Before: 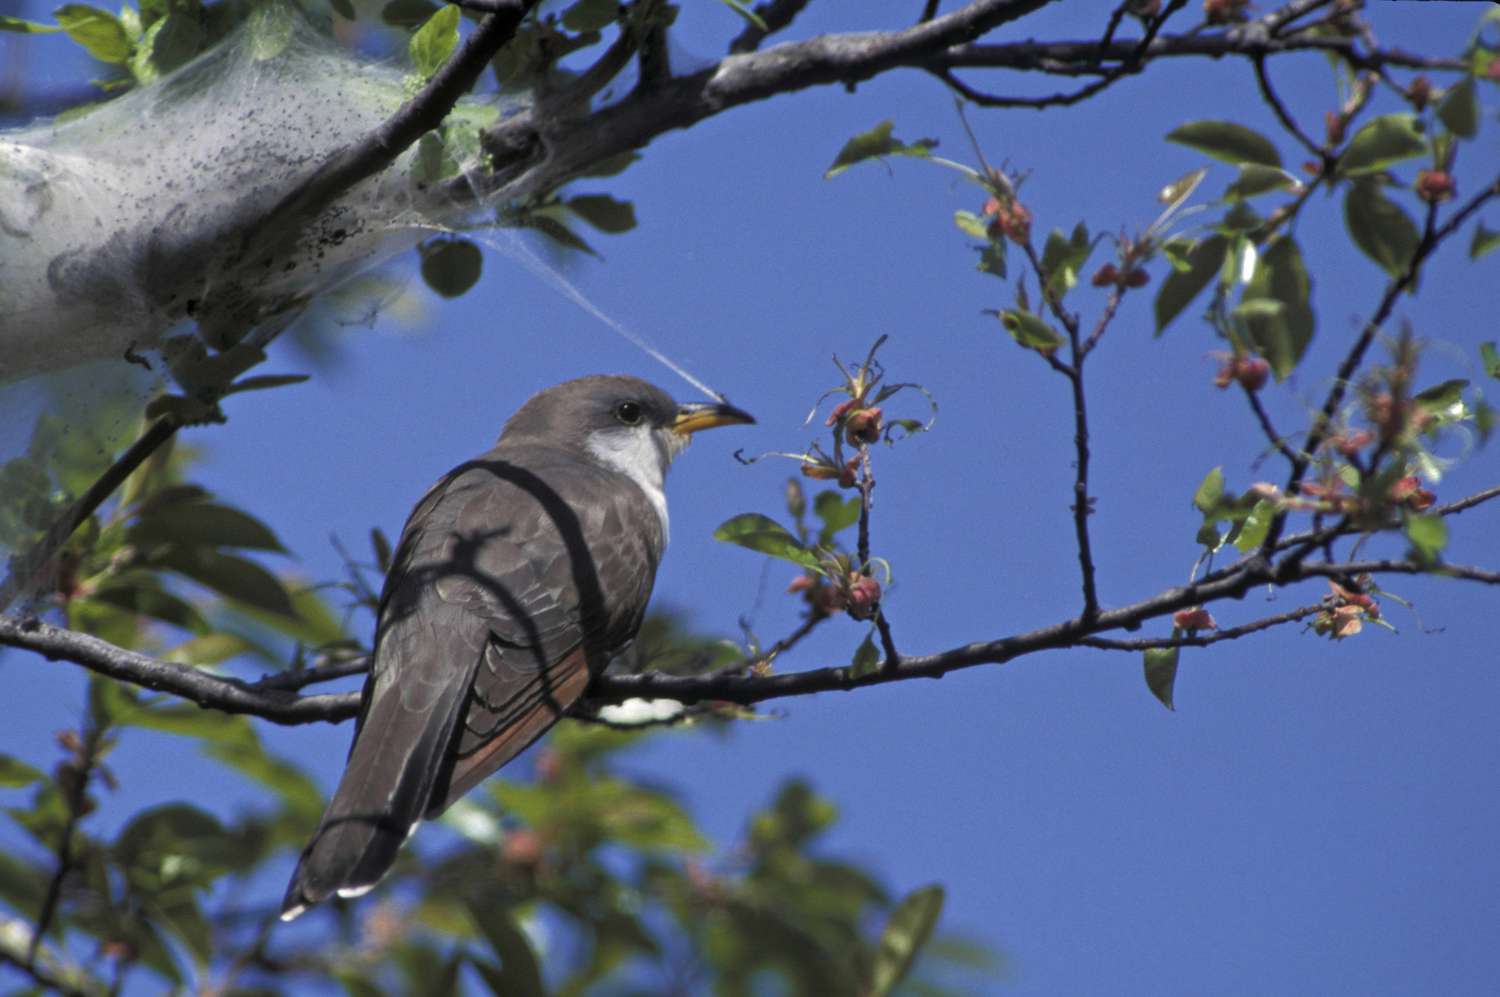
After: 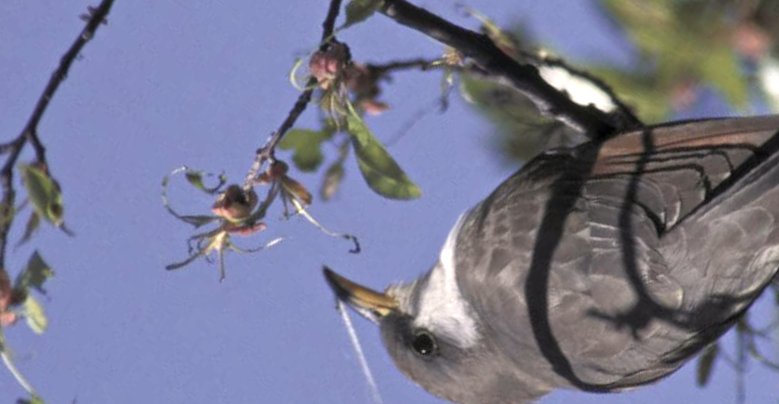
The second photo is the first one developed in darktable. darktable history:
crop and rotate: angle 146.83°, left 9.149%, top 15.644%, right 4.567%, bottom 16.946%
exposure: exposure 0.51 EV, compensate highlight preservation false
levels: levels [0.018, 0.493, 1]
color correction: highlights a* 5.49, highlights b* 5.2, saturation 0.67
